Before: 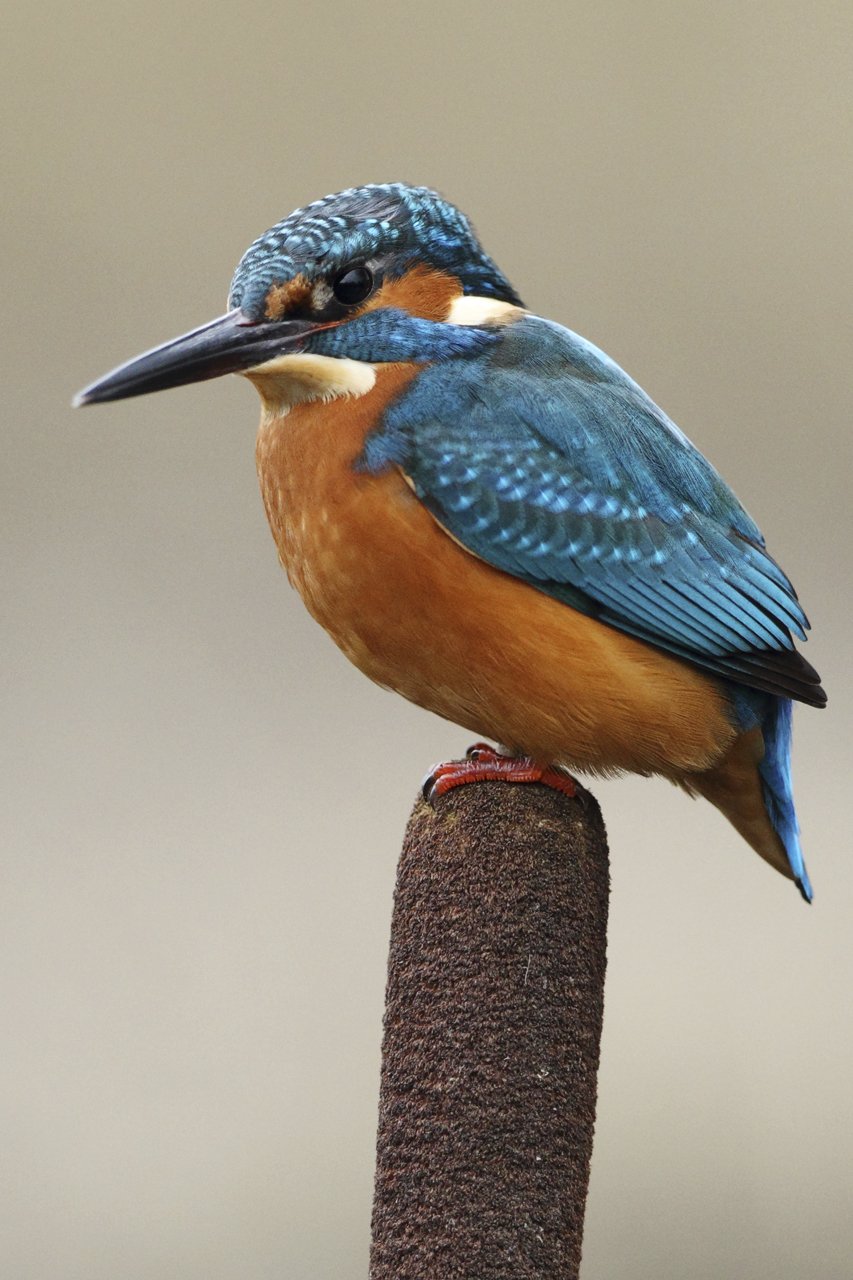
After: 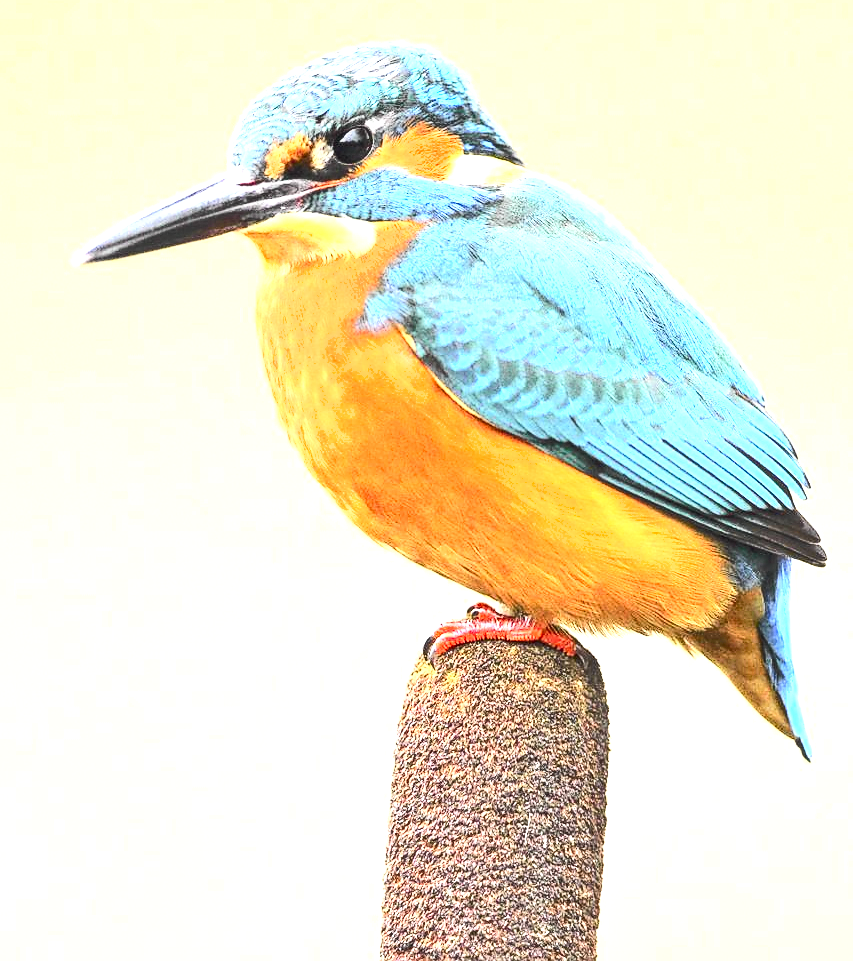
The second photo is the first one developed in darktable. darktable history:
crop: top 11.021%, bottom 13.901%
tone curve: curves: ch0 [(0, 0.008) (0.107, 0.083) (0.283, 0.287) (0.429, 0.51) (0.607, 0.739) (0.789, 0.893) (0.998, 0.978)]; ch1 [(0, 0) (0.323, 0.339) (0.438, 0.427) (0.478, 0.484) (0.502, 0.502) (0.527, 0.525) (0.571, 0.579) (0.608, 0.629) (0.669, 0.704) (0.859, 0.899) (1, 1)]; ch2 [(0, 0) (0.33, 0.347) (0.421, 0.456) (0.473, 0.498) (0.502, 0.504) (0.522, 0.524) (0.549, 0.567) (0.593, 0.626) (0.676, 0.724) (1, 1)], color space Lab, independent channels, preserve colors none
local contrast: on, module defaults
shadows and highlights: shadows 32.26, highlights -31.55, soften with gaussian
exposure: exposure 2.981 EV, compensate highlight preservation false
sharpen: radius 0.976, amount 0.606
